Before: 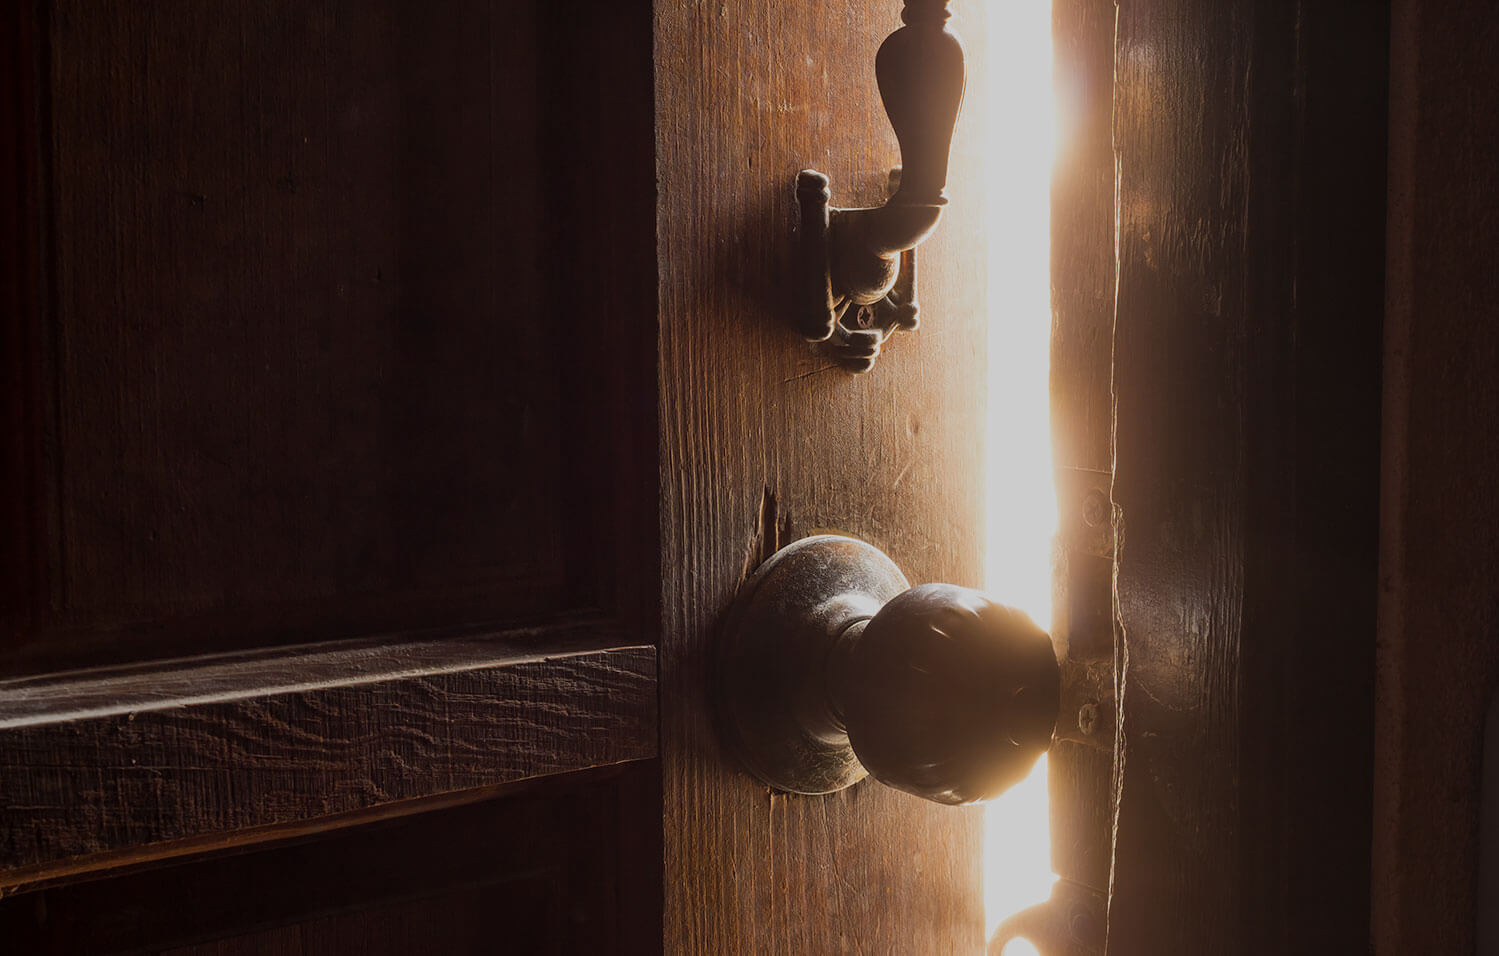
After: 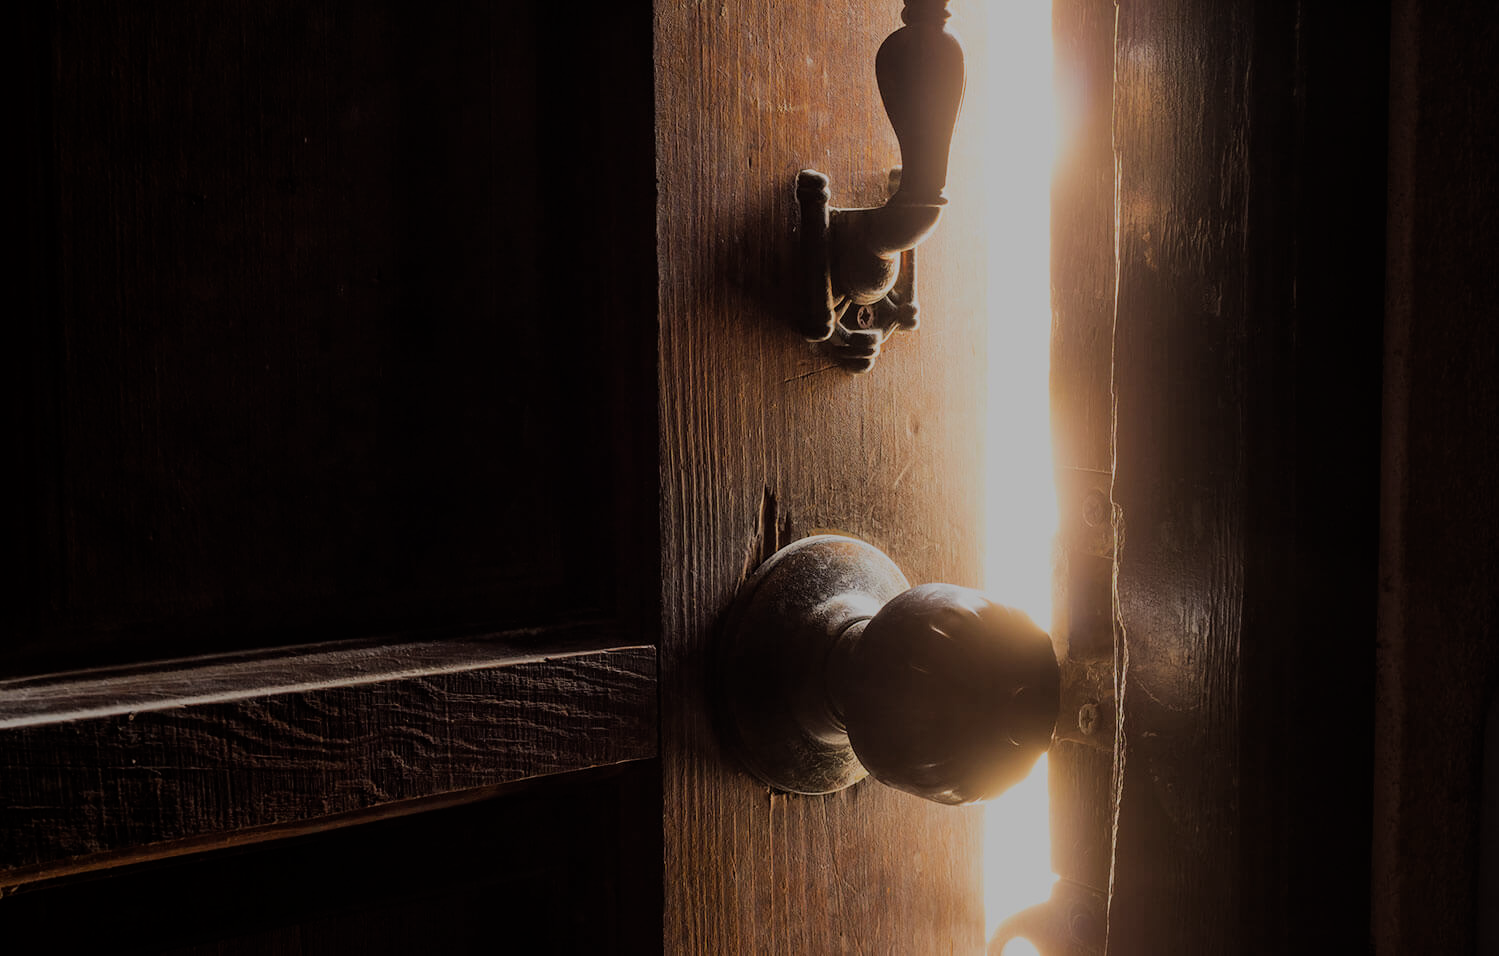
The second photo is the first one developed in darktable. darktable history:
filmic rgb: black relative exposure -7.15 EV, white relative exposure 5.36 EV, hardness 3.02, color science v6 (2022)
